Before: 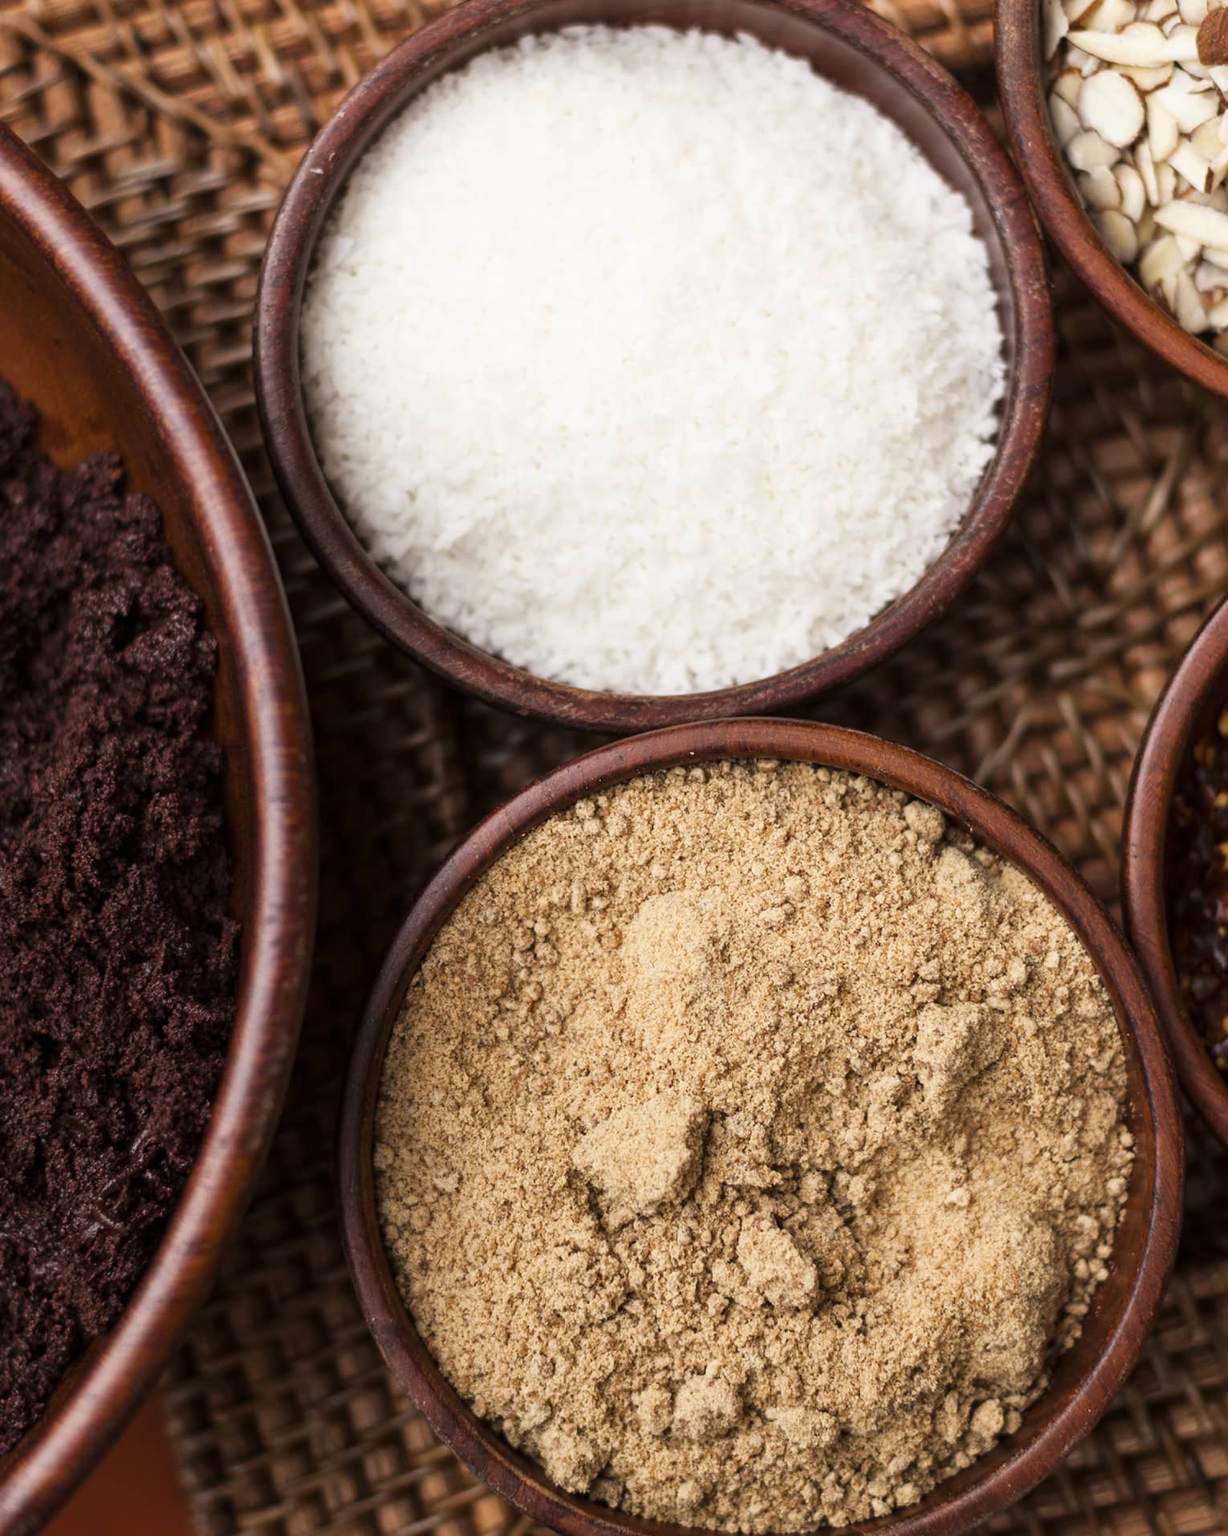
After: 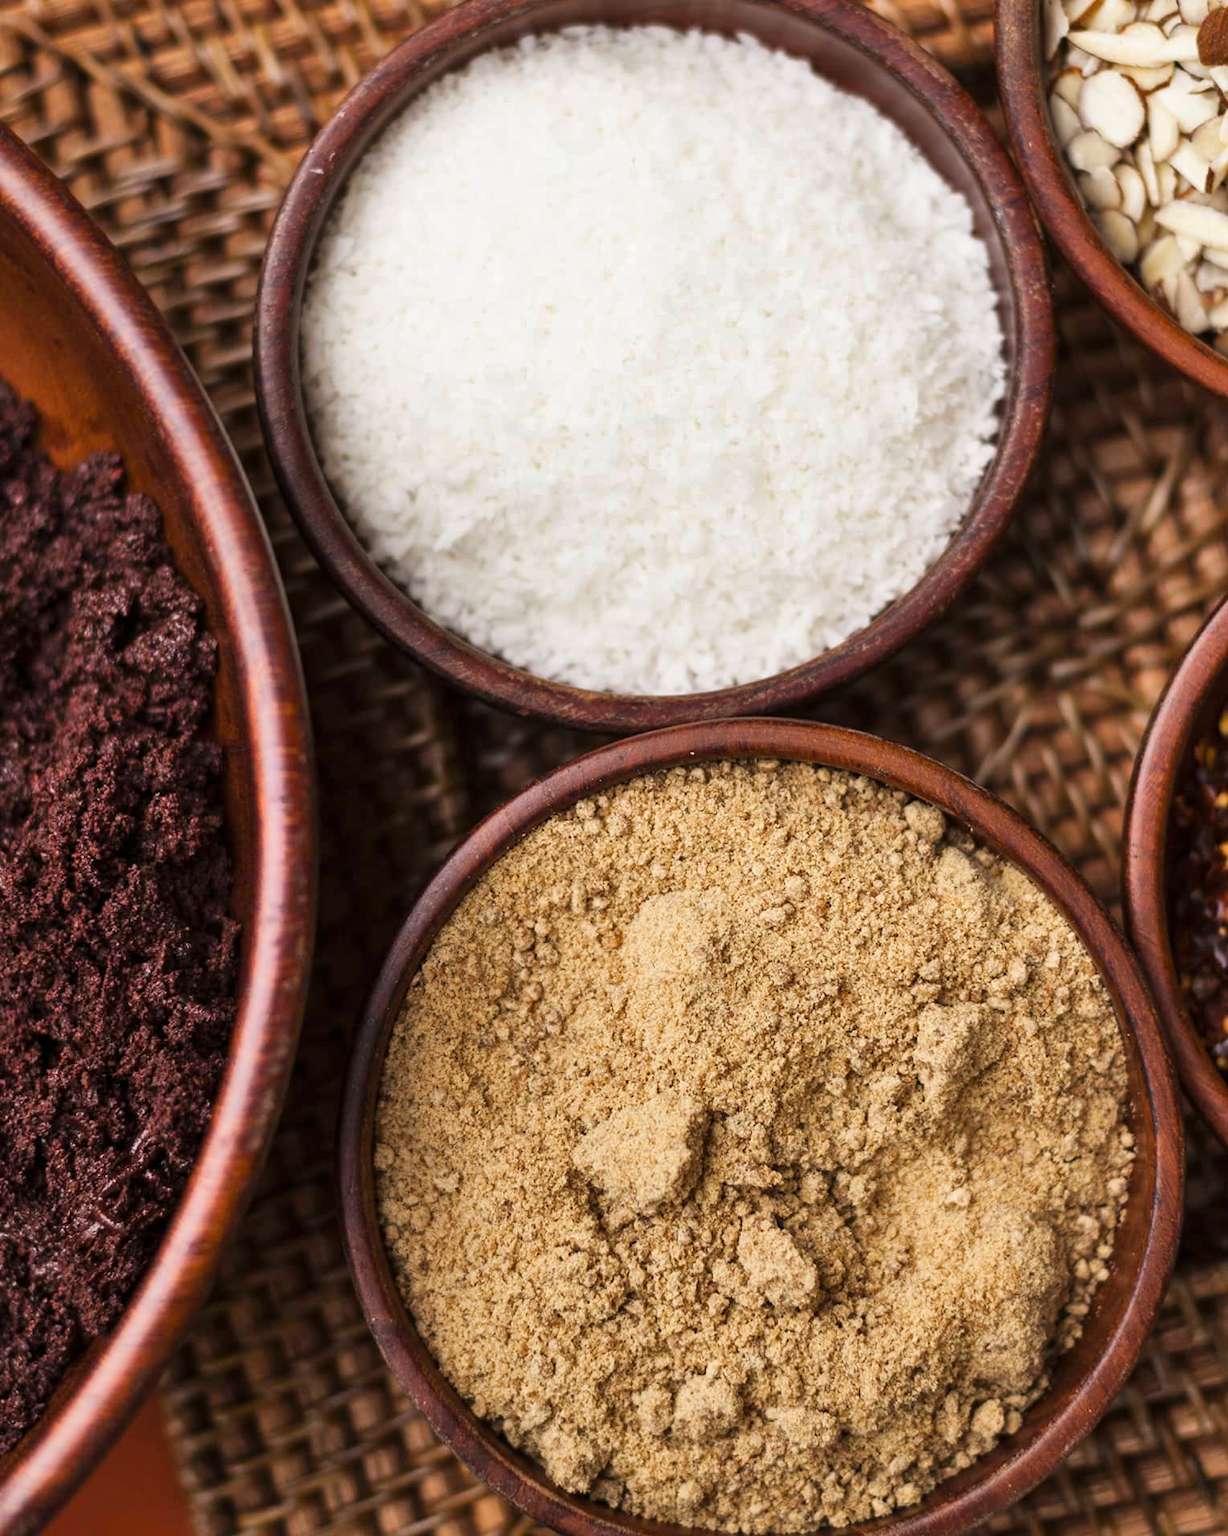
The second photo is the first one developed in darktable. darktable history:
shadows and highlights: low approximation 0.01, soften with gaussian
contrast brightness saturation: saturation 0.181
